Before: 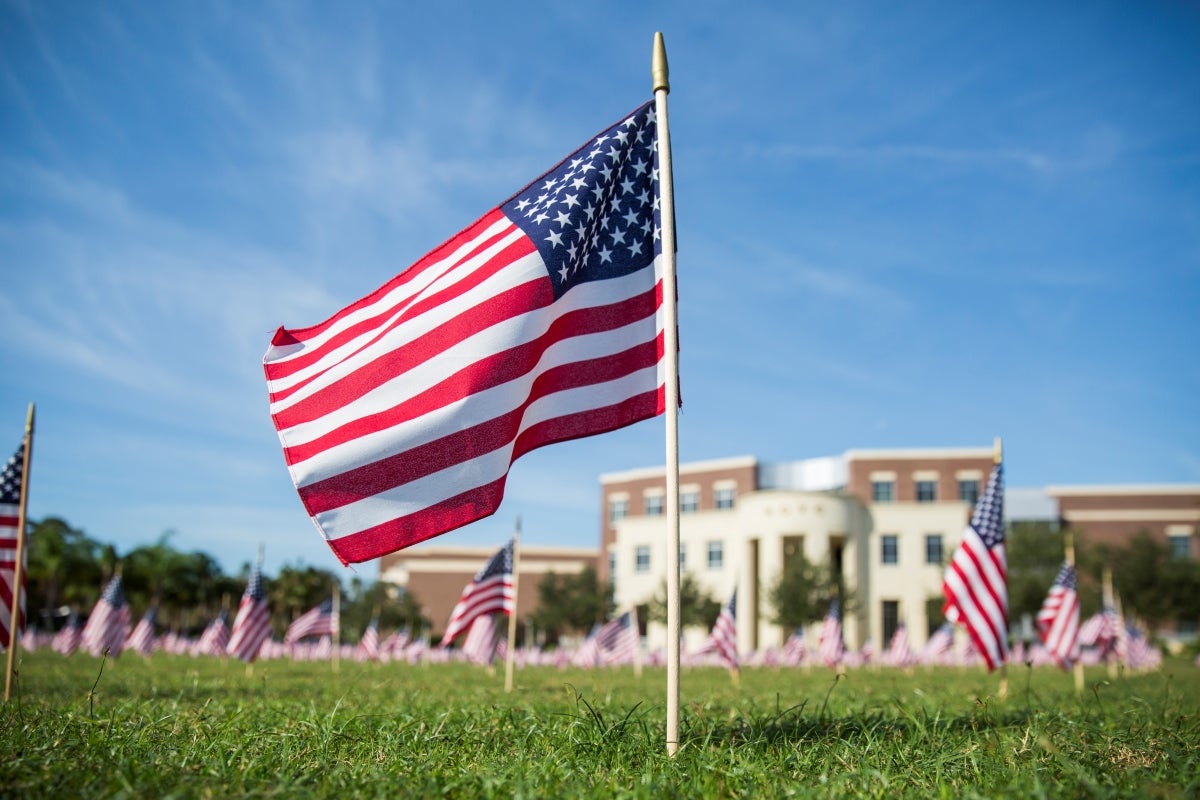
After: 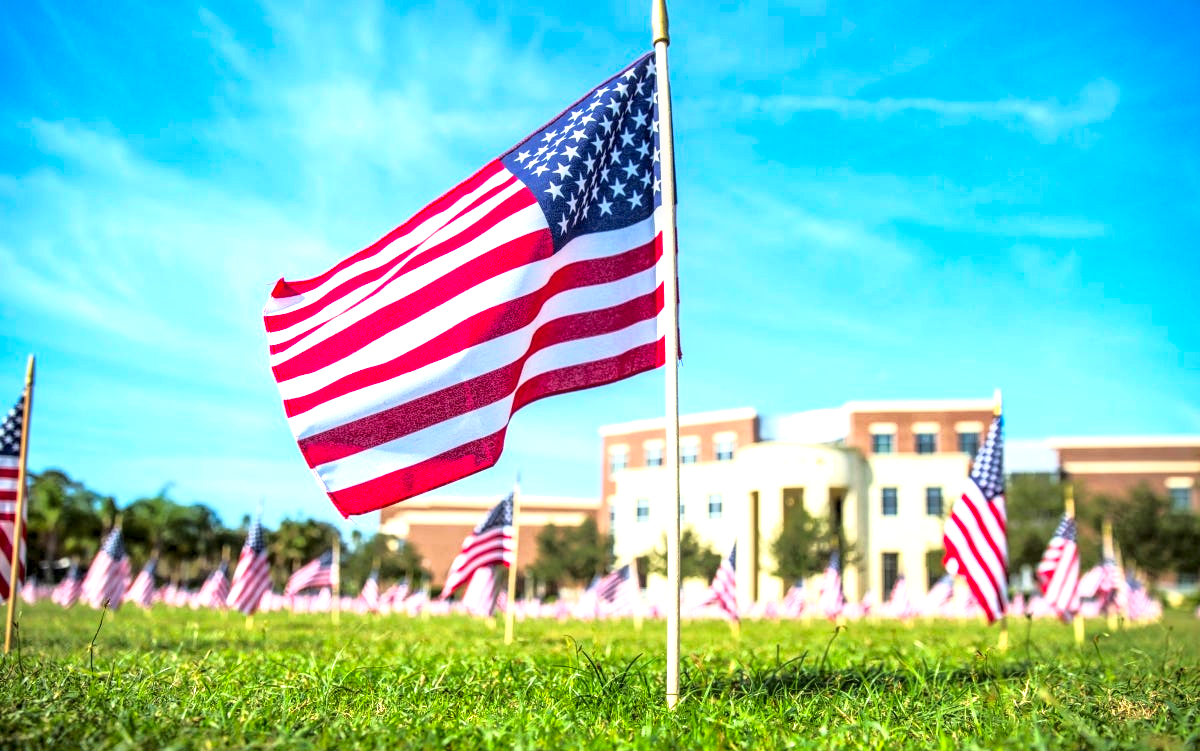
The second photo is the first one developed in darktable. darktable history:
crop and rotate: top 6.039%
exposure: black level correction 0, exposure 0.695 EV, compensate highlight preservation false
local contrast: highlights 21%, detail 150%
tone equalizer: on, module defaults
shadows and highlights: on, module defaults
contrast brightness saturation: contrast 0.035, brightness 0.056, saturation 0.122
base curve: curves: ch0 [(0, 0) (0.028, 0.03) (0.121, 0.232) (0.46, 0.748) (0.859, 0.968) (1, 1)]
